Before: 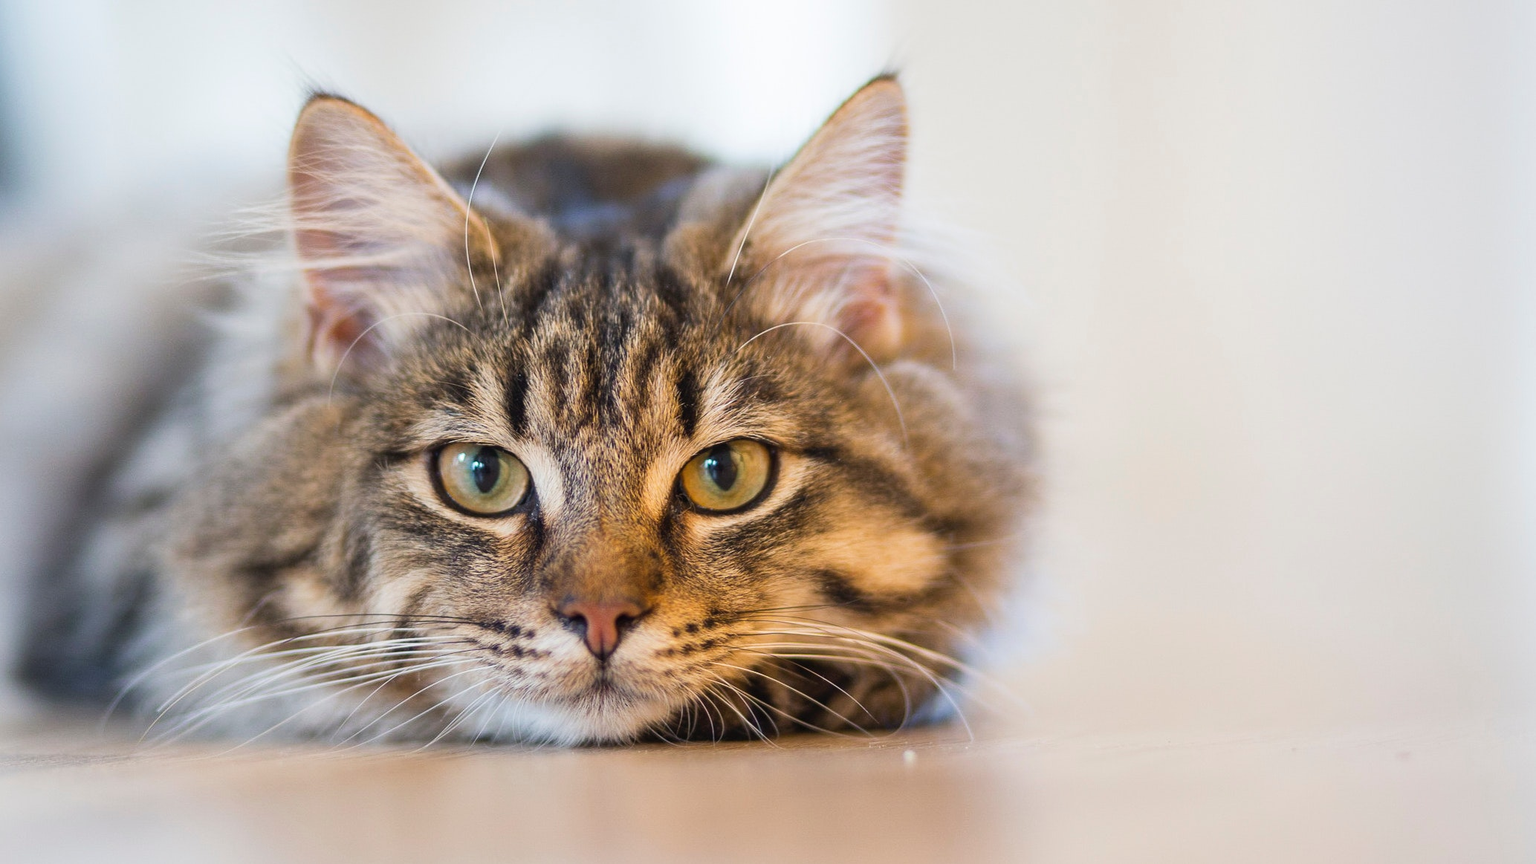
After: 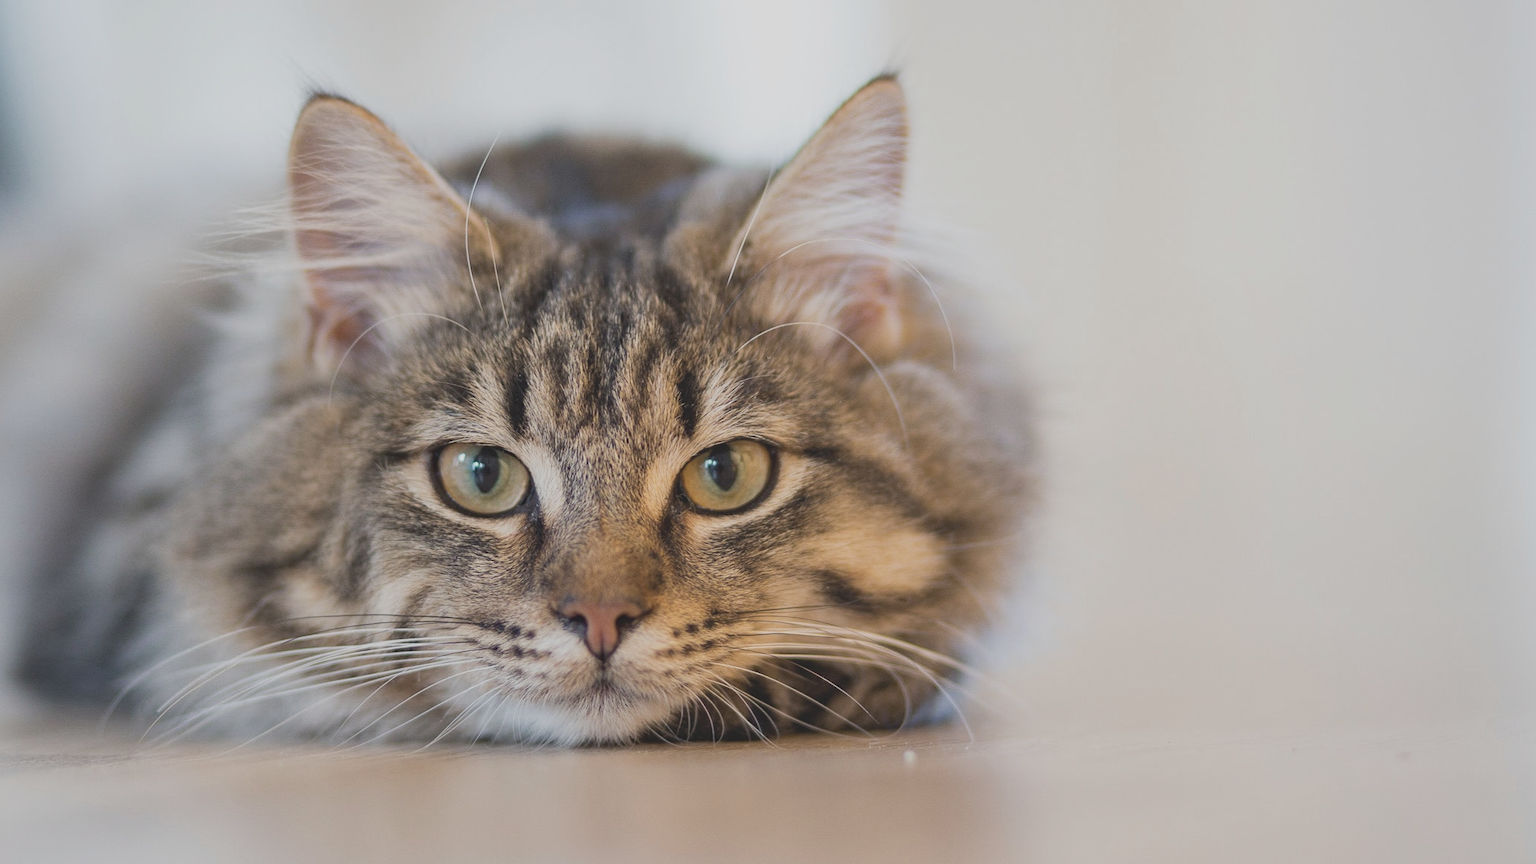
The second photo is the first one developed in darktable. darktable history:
haze removal: compatibility mode true, adaptive false
contrast brightness saturation: contrast -0.26, saturation -0.43
